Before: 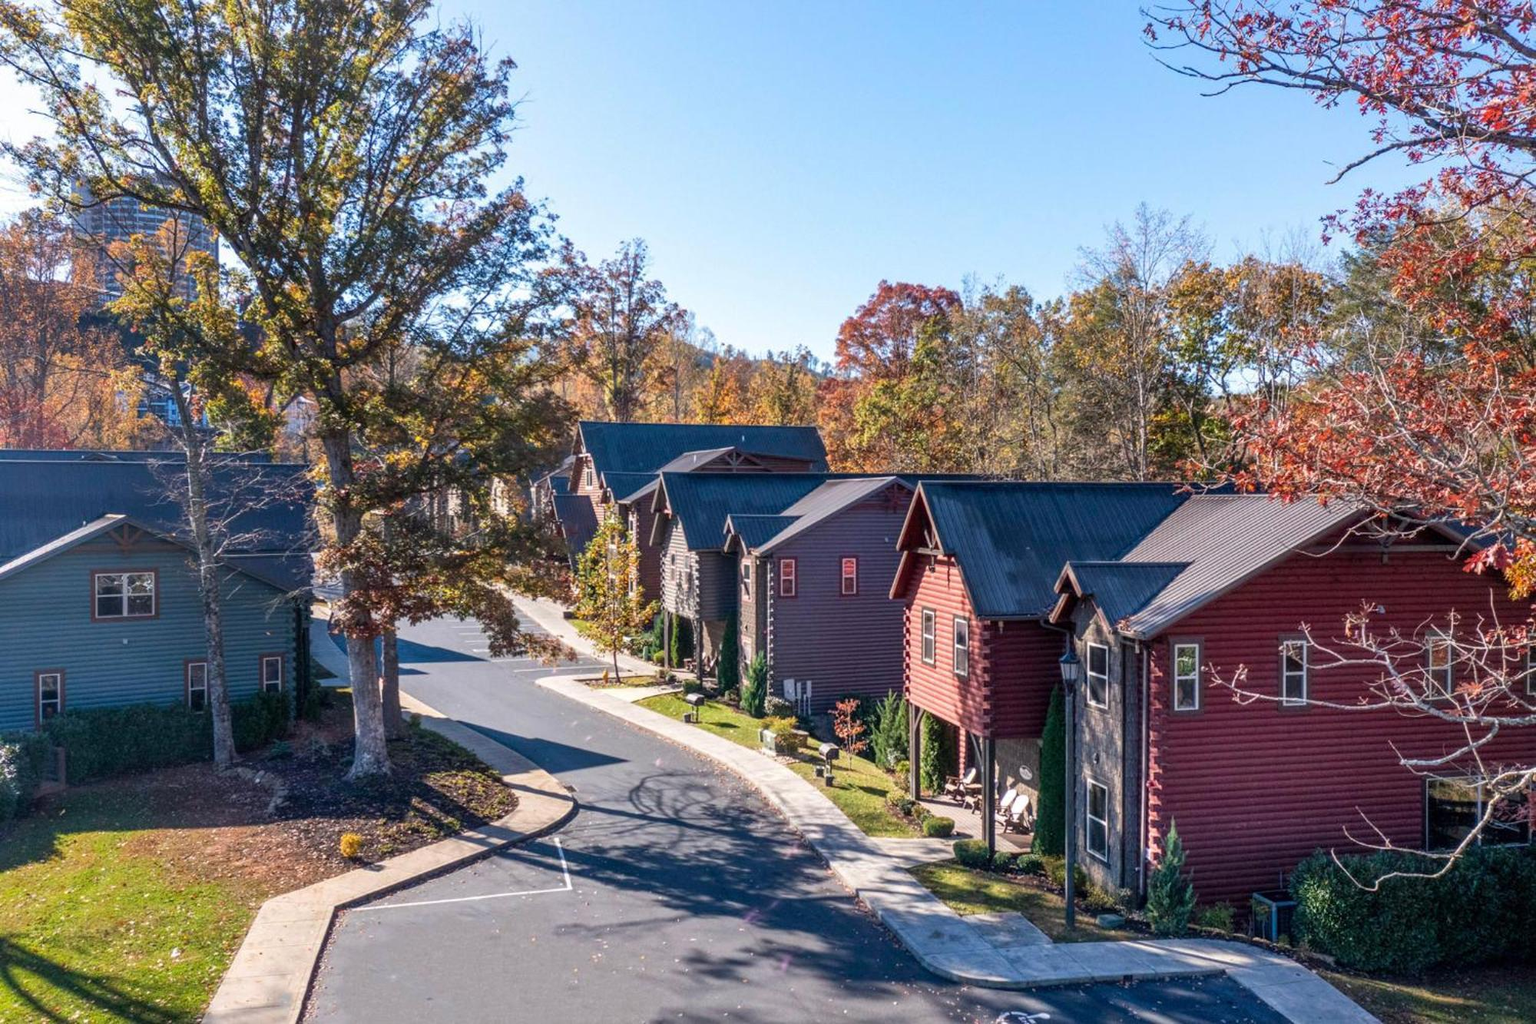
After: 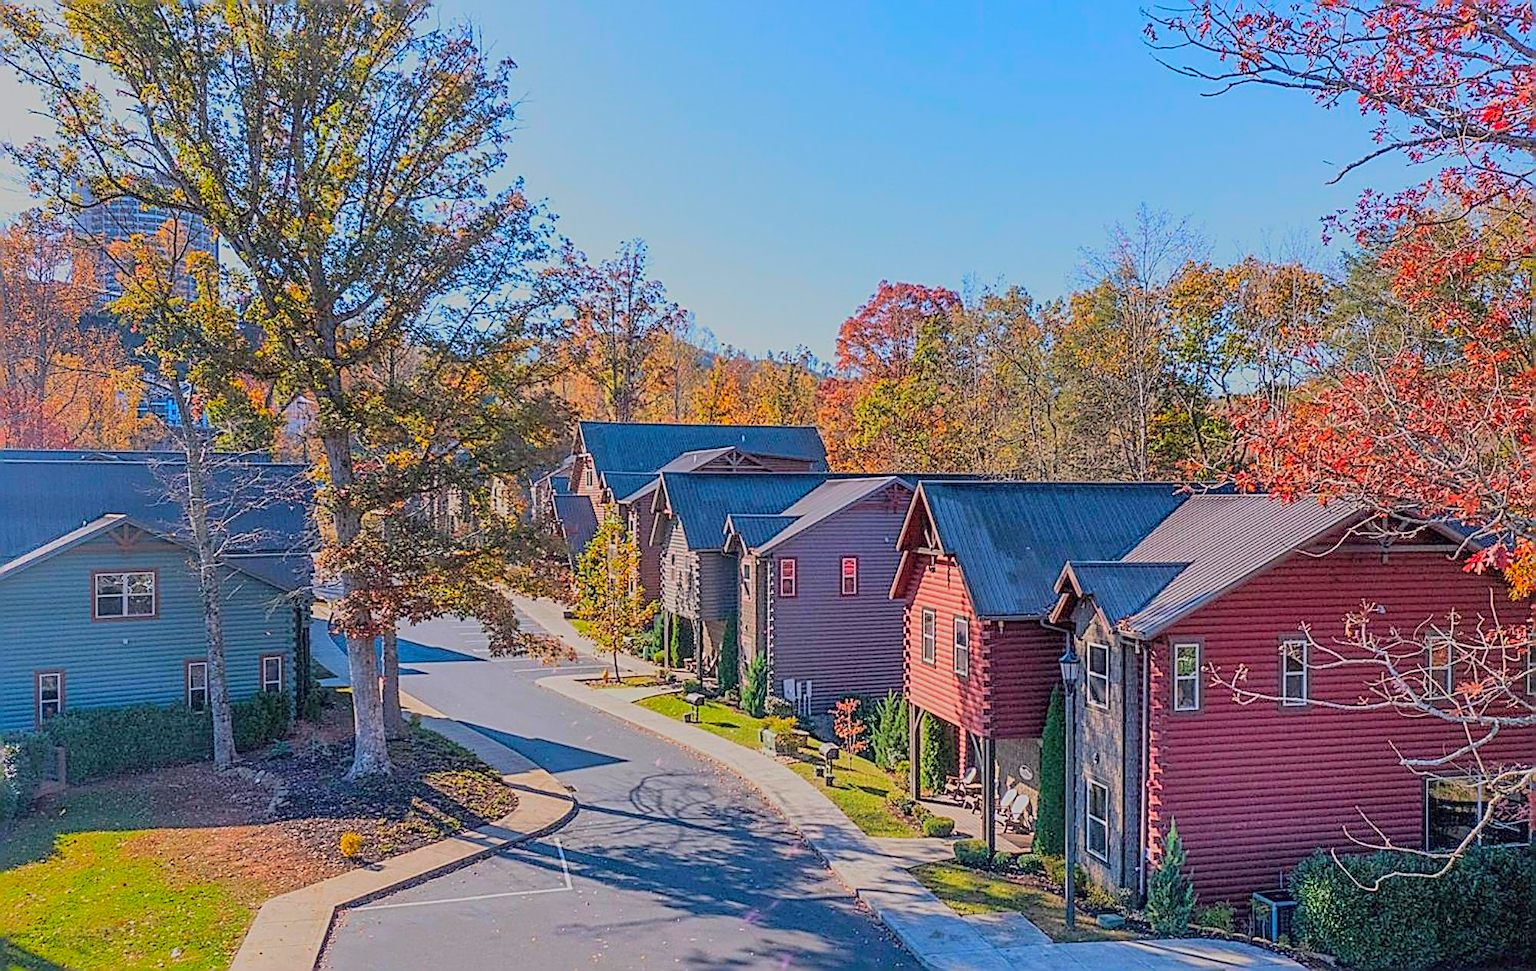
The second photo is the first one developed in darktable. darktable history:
crop and rotate: top 0%, bottom 5.097%
global tonemap: drago (0.7, 100)
sharpen: amount 2
exposure: black level correction 0, exposure 1.35 EV, compensate exposure bias true, compensate highlight preservation false
